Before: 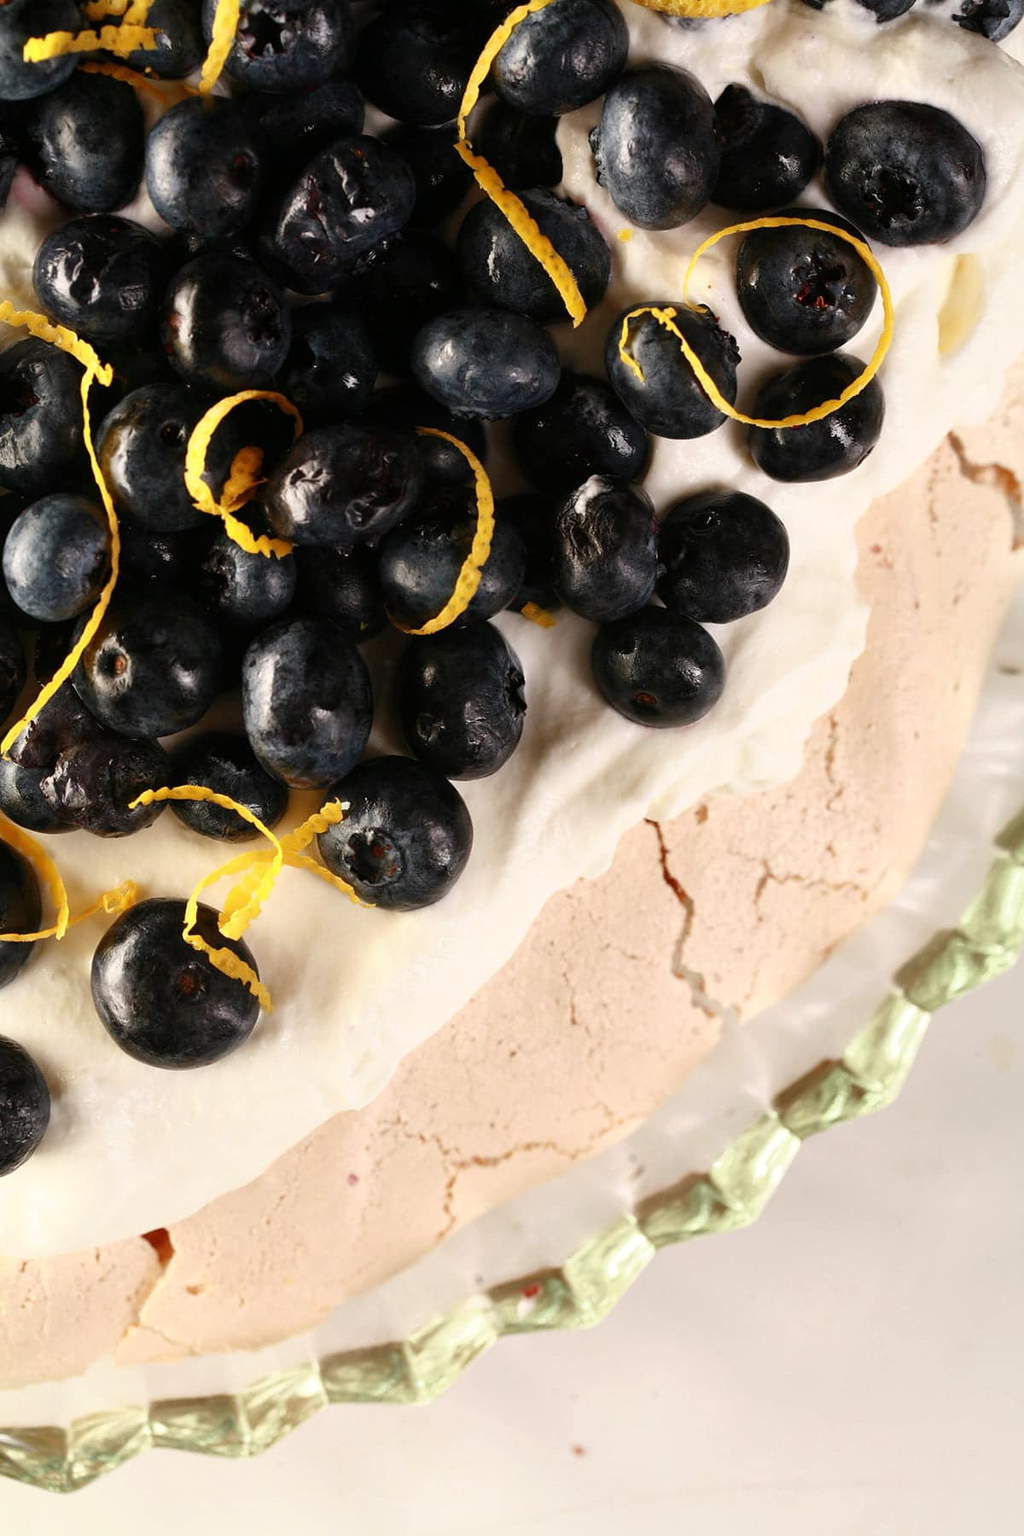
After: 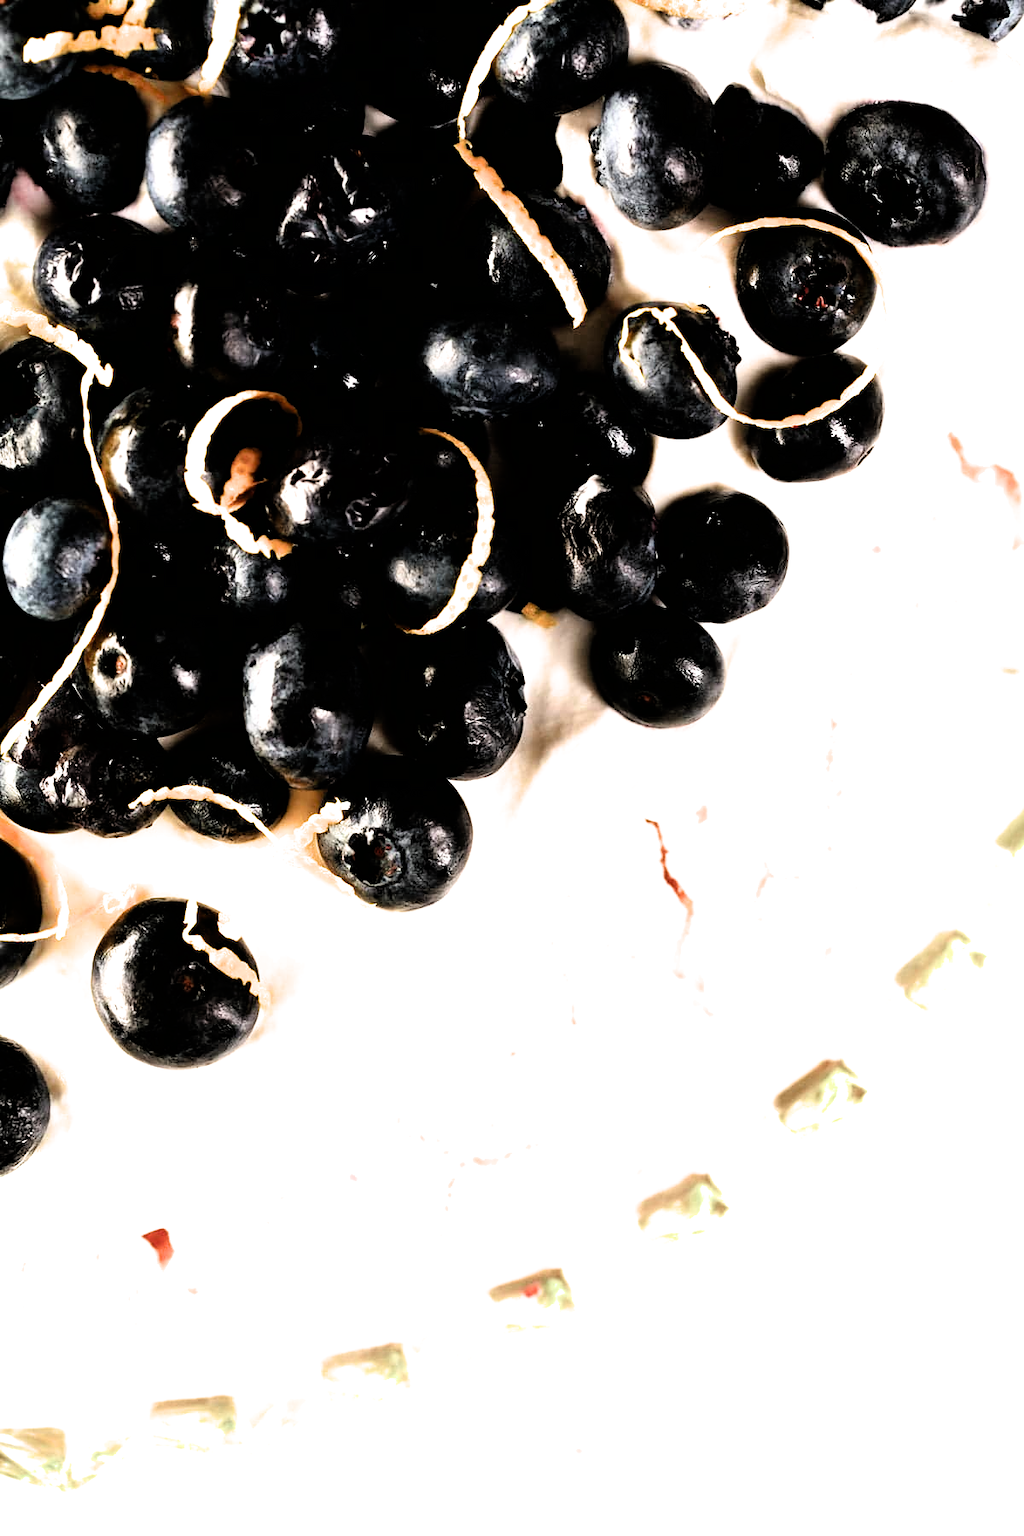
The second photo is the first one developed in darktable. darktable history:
filmic rgb: black relative exposure -3.77 EV, white relative exposure 2.41 EV, dynamic range scaling -49.35%, hardness 3.43, latitude 29.09%, contrast 1.804, color science v6 (2022)
exposure: black level correction 0, exposure 1.105 EV, compensate exposure bias true, compensate highlight preservation false
